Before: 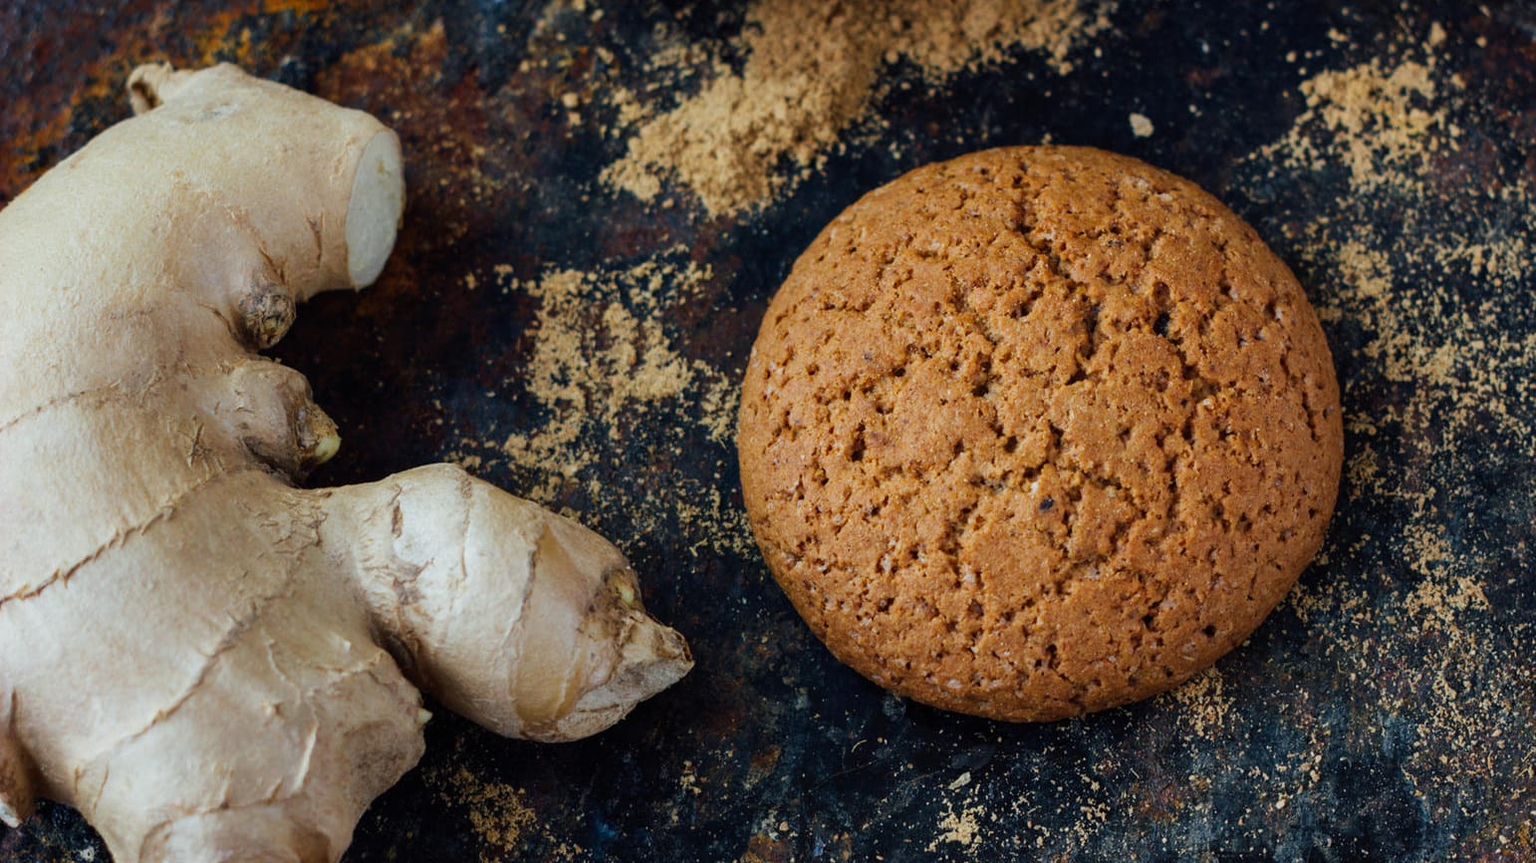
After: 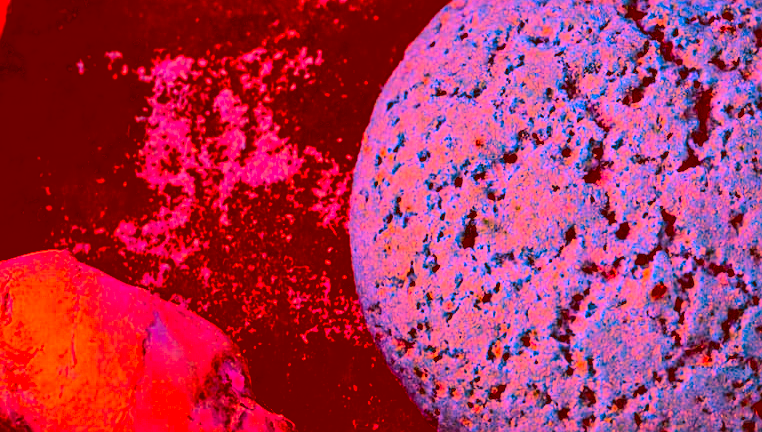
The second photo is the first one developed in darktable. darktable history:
color correction: highlights a* -39.19, highlights b* -39.95, shadows a* -39.28, shadows b* -39.58, saturation -2.96
crop: left 25.461%, top 24.842%, right 25.079%, bottom 25.234%
contrast brightness saturation: contrast 0.195, brightness -0.1, saturation 0.208
exposure: black level correction 0.001, exposure 0.499 EV, compensate highlight preservation false
velvia: on, module defaults
filmic rgb: black relative exposure -7.19 EV, white relative exposure 5.35 EV, hardness 3.02
sharpen: radius 1.941
tone equalizer: on, module defaults
